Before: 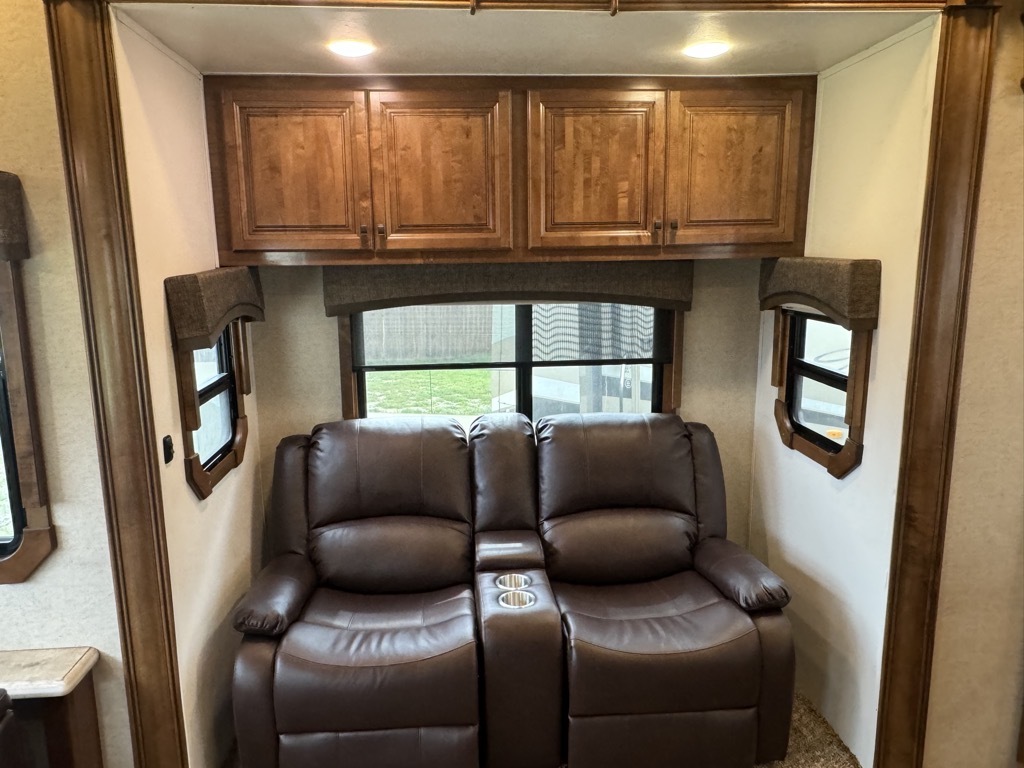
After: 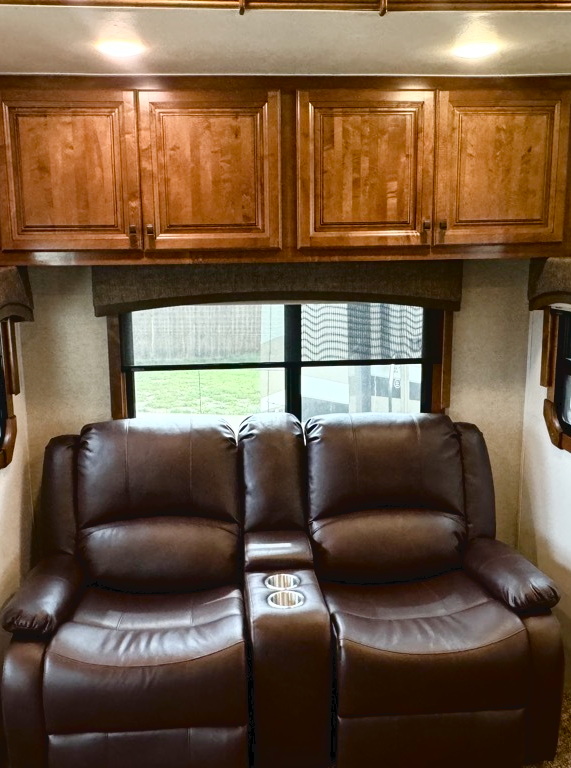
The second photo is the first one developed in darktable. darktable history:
tone curve: curves: ch0 [(0, 0) (0.003, 0.047) (0.011, 0.047) (0.025, 0.047) (0.044, 0.049) (0.069, 0.051) (0.1, 0.062) (0.136, 0.086) (0.177, 0.125) (0.224, 0.178) (0.277, 0.246) (0.335, 0.324) (0.399, 0.407) (0.468, 0.48) (0.543, 0.57) (0.623, 0.675) (0.709, 0.772) (0.801, 0.876) (0.898, 0.963) (1, 1)], color space Lab, independent channels, preserve colors none
crop and rotate: left 22.602%, right 21.628%
color balance rgb: perceptual saturation grading › global saturation 20%, perceptual saturation grading › highlights -50.498%, perceptual saturation grading › shadows 30.421%
exposure: compensate highlight preservation false
